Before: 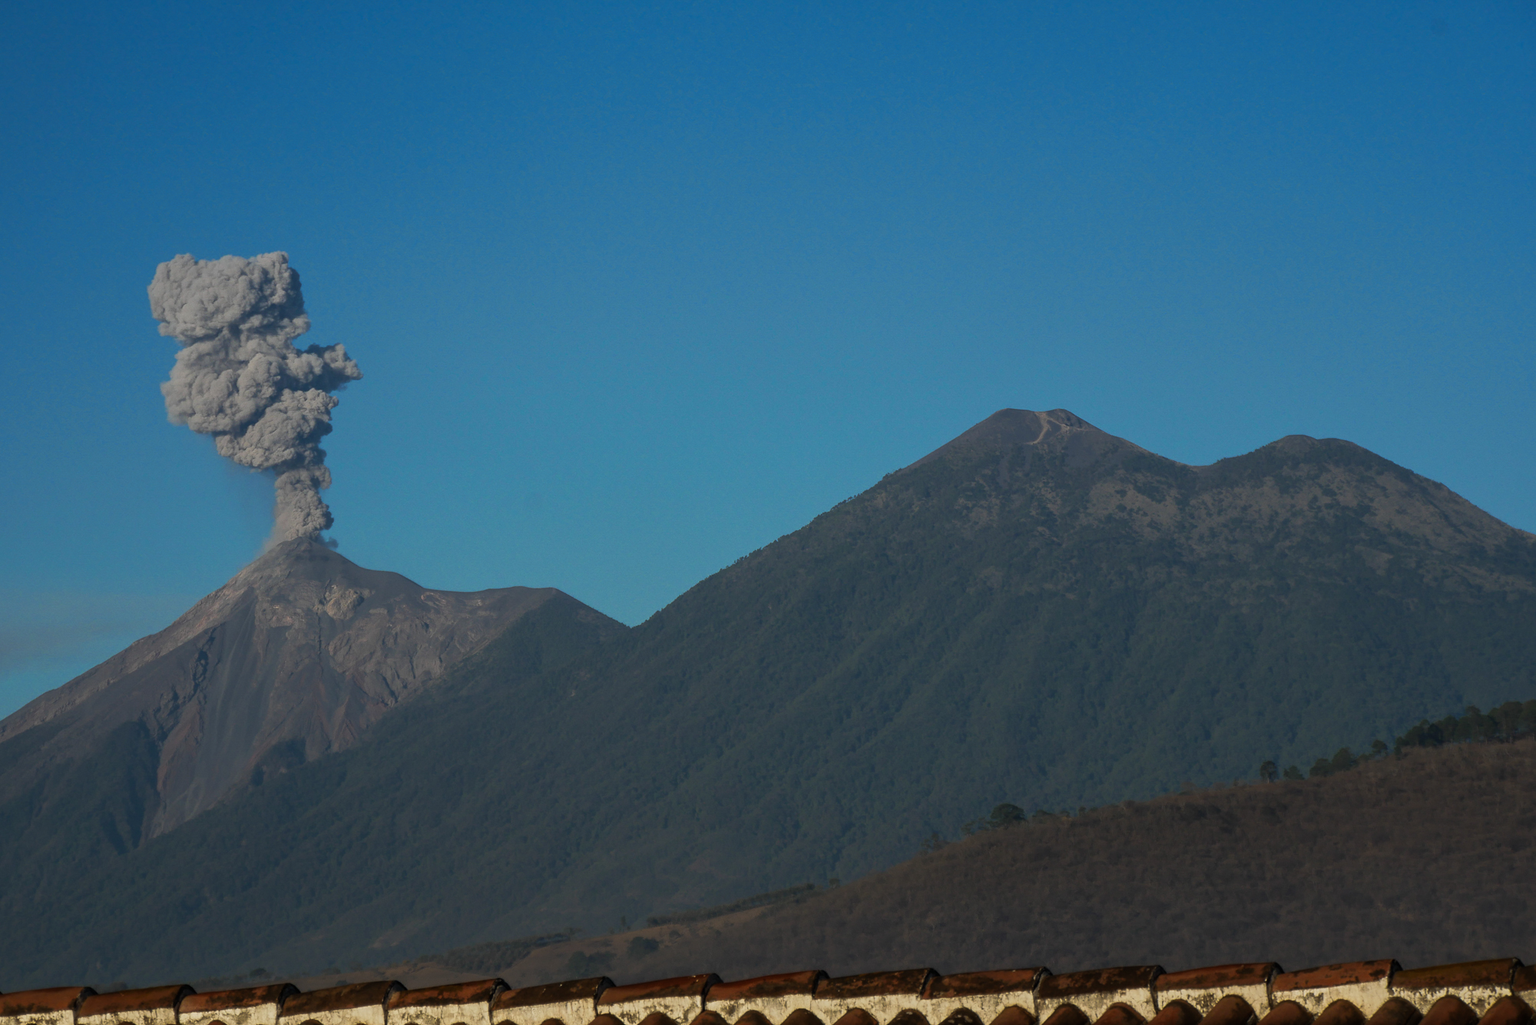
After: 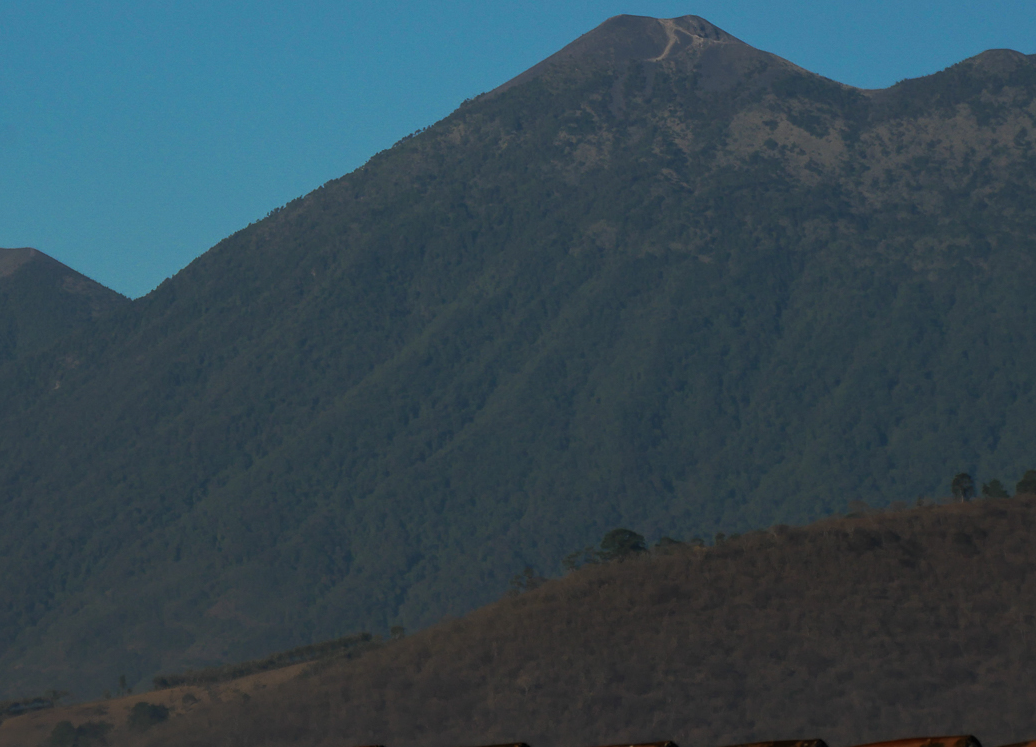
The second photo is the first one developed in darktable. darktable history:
white balance: emerald 1
crop: left 34.479%, top 38.822%, right 13.718%, bottom 5.172%
